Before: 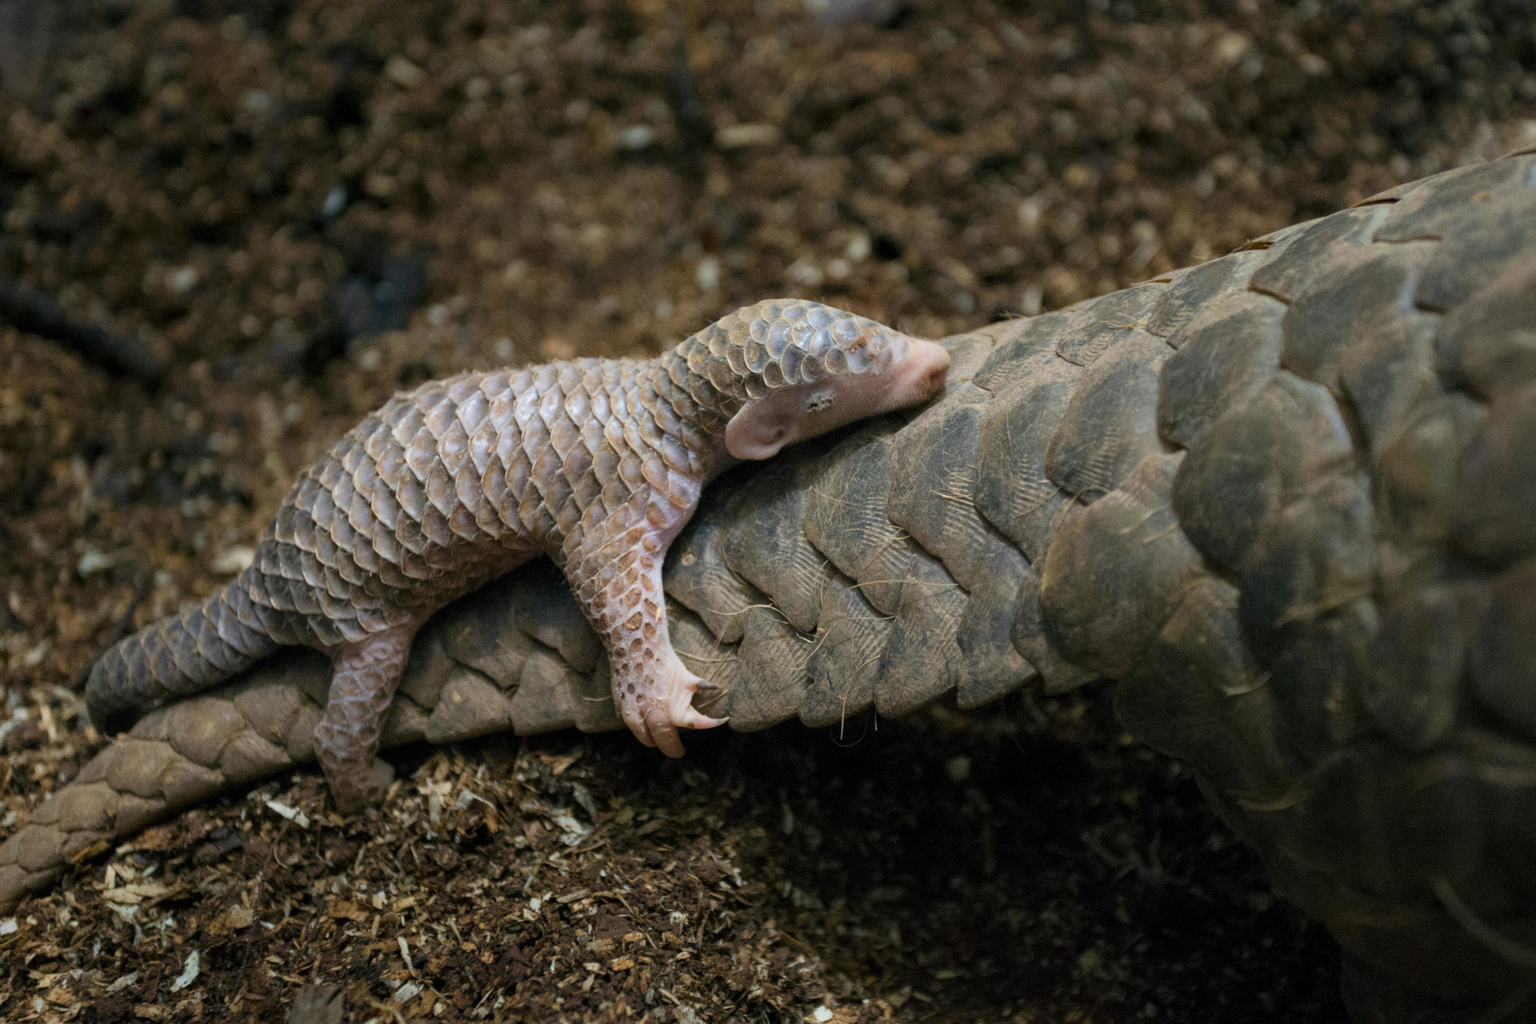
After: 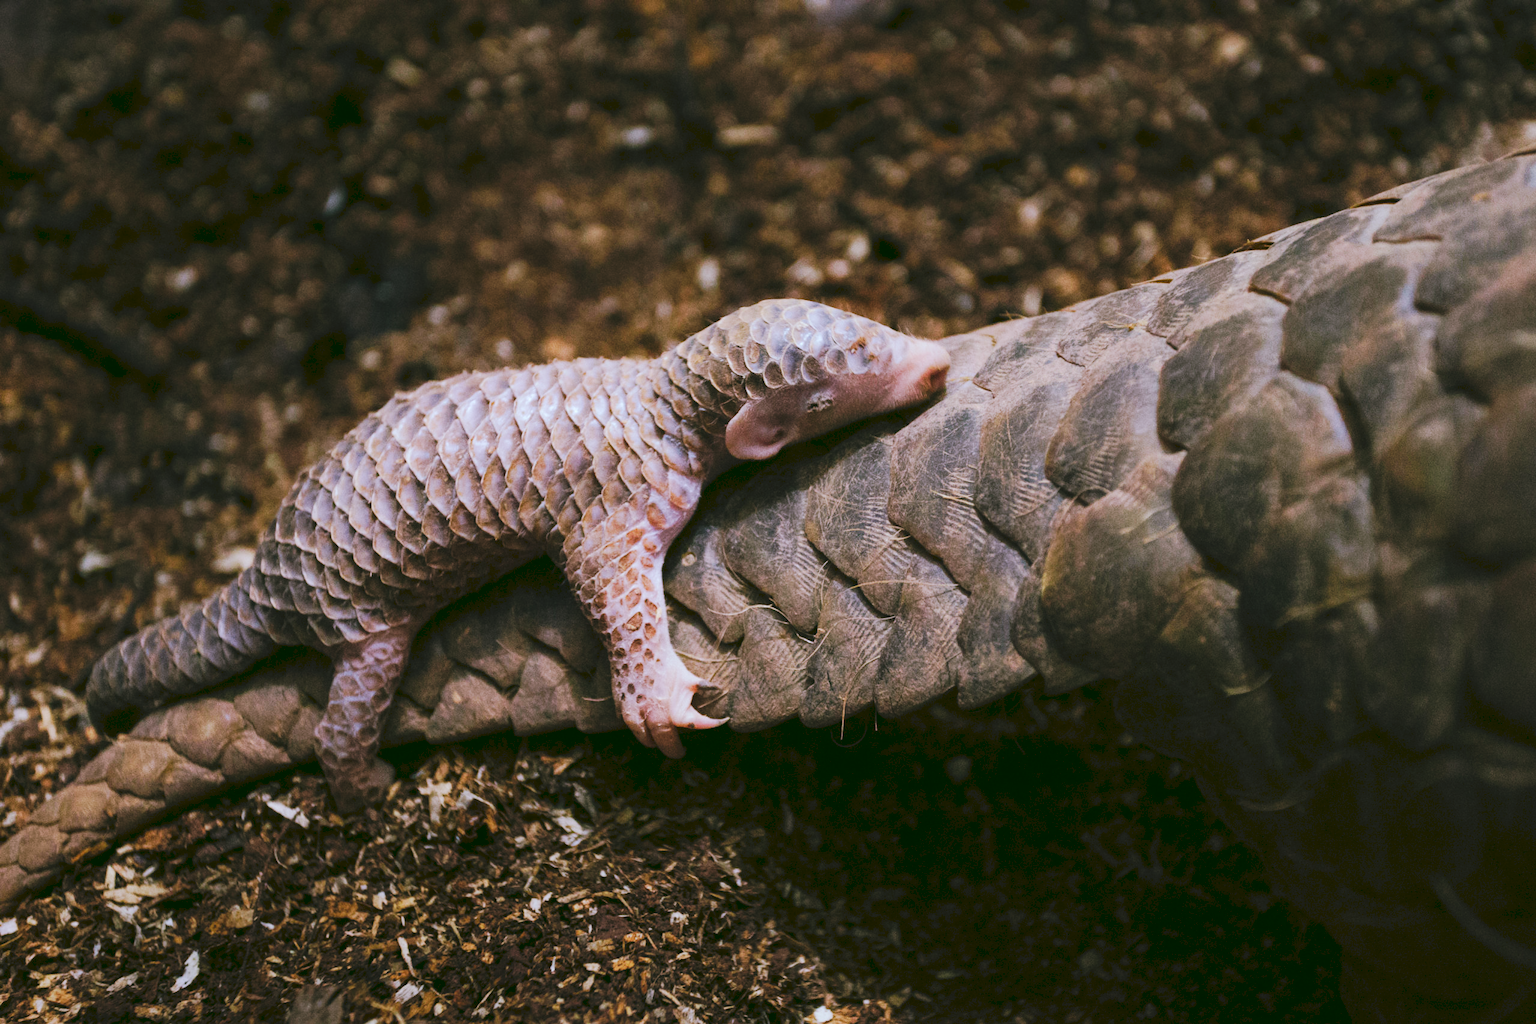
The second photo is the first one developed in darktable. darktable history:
tone curve: curves: ch0 [(0, 0) (0.003, 0.062) (0.011, 0.07) (0.025, 0.083) (0.044, 0.094) (0.069, 0.105) (0.1, 0.117) (0.136, 0.136) (0.177, 0.164) (0.224, 0.201) (0.277, 0.256) (0.335, 0.335) (0.399, 0.424) (0.468, 0.529) (0.543, 0.641) (0.623, 0.725) (0.709, 0.787) (0.801, 0.849) (0.898, 0.917) (1, 1)], preserve colors none
color look up table: target L [91.26, 92.22, 86.76, 83.76, 84.01, 72.63, 62.45, 62.84, 51.55, 53.57, 45.81, 33.4, 15.84, 200.43, 89.46, 76.17, 75.2, 55.7, 58.67, 62.24, 55.54, 48.85, 30.57, 31.72, 29.94, 25.39, 22.91, 6.591, 82.42, 84.3, 70.67, 68.17, 68.04, 60.71, 68.11, 57.44, 53.6, 46.26, 38.33, 35.61, 36.38, 35.21, 11.38, 2.757, 86.61, 57.66, 56.44, 37.69, 4.498], target a [-31.51, -12.47, -13.81, -56.26, -27.48, -23.98, -45.56, -35.33, -14.91, -2.971, -13.35, -27.7, -23.13, 0, 2.741, 32.63, 7.742, 57.6, 34.1, 34.29, 27.43, 66.01, 43.32, 11.43, 6.856, 34.37, 39.89, 18.12, 7.534, 25.28, 8.753, 33.37, 32.76, 62.81, 61.92, 80.16, 14.22, 7.881, 48.07, 46.93, 35.1, 52.01, 21.6, 0.294, -22.66, -19.92, 2.556, -8.204, -10.34], target b [80.6, 63.43, 8.134, 15.05, -12.27, 45.63, 52.28, 19.84, 42.53, 26.04, 0.461, 38.61, 26.37, 0, -8.428, -10.89, 71.34, 21.13, -1.99, 24.82, 50.26, 51.04, 36.49, 49.87, 14.66, 42.56, 12.15, 10.43, -24.7, -23.85, -13.2, -48.7, -35.58, -25.96, -50.03, -43.07, -22.73, -69.51, 3.59, -17.8, -88.9, -66.03, -42.43, -17.49, -18.66, -42.55, -44.09, -21.99, 6.815], num patches 49
